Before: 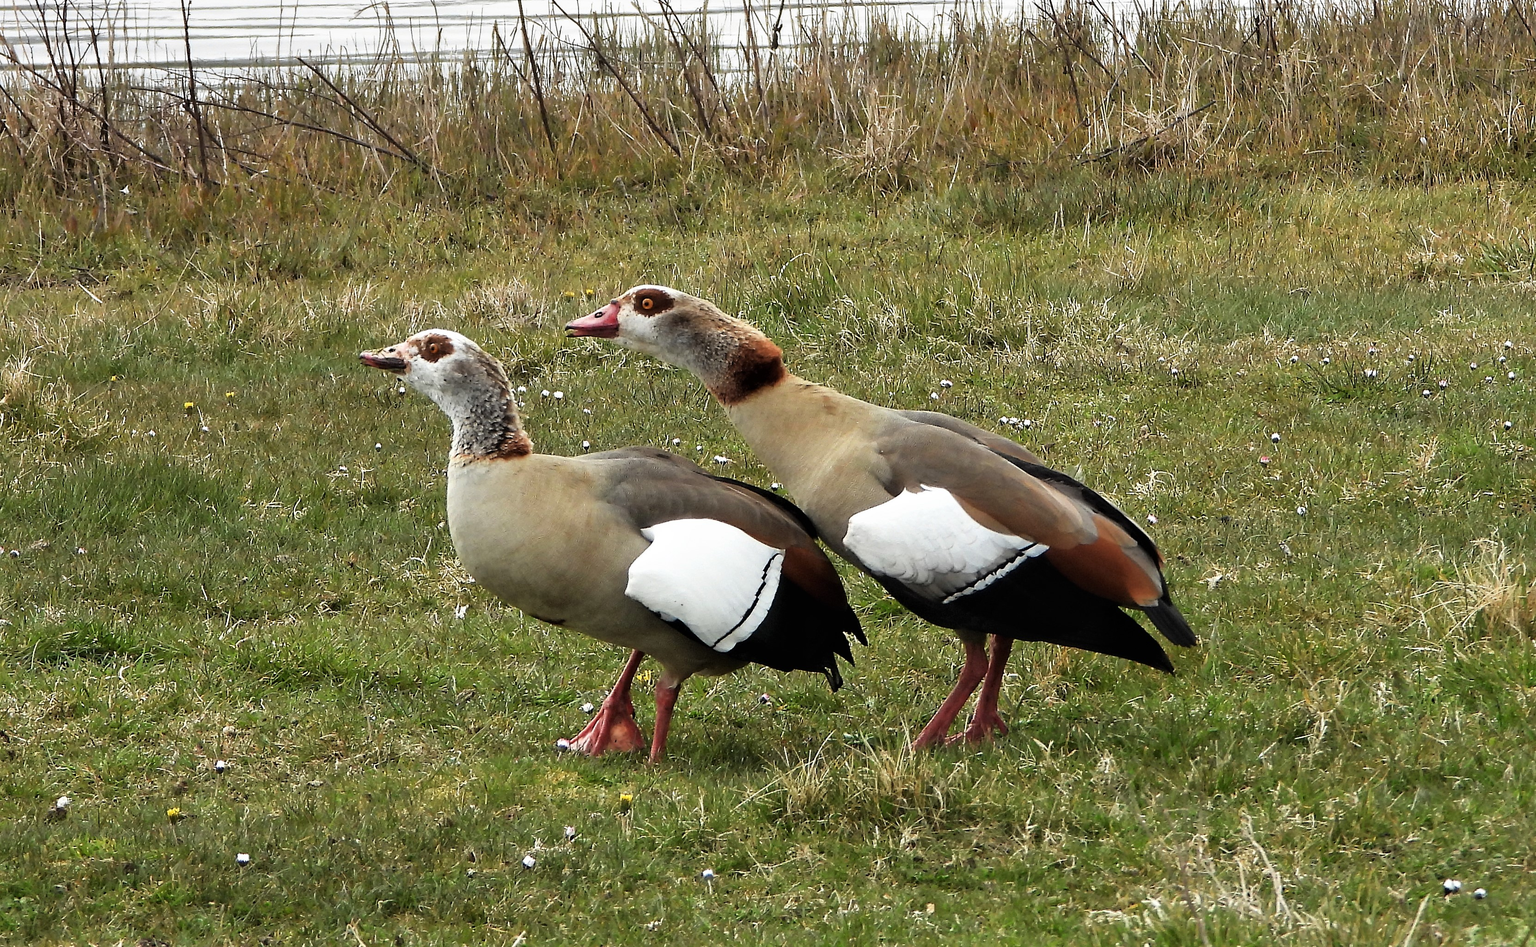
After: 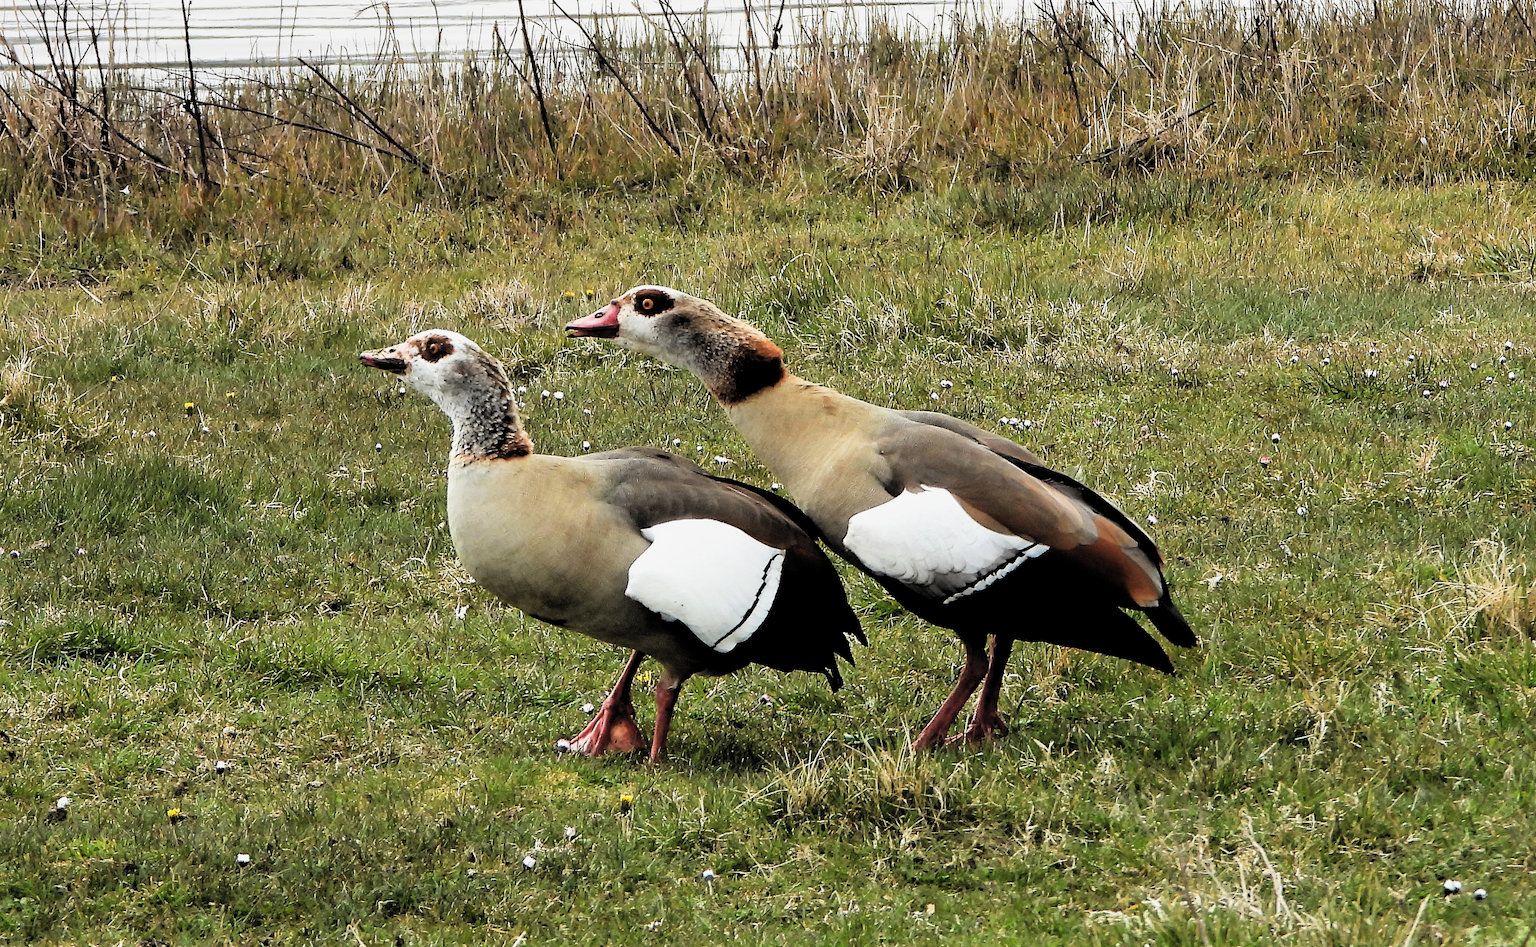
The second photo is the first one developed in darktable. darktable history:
tone equalizer: on, module defaults
levels: levels [0.062, 0.494, 0.925]
filmic rgb: black relative exposure -5.01 EV, white relative exposure 3.5 EV, hardness 3.17, contrast 1.3, highlights saturation mix -49.87%
contrast brightness saturation: contrast -0.092, brightness 0.044, saturation 0.083
